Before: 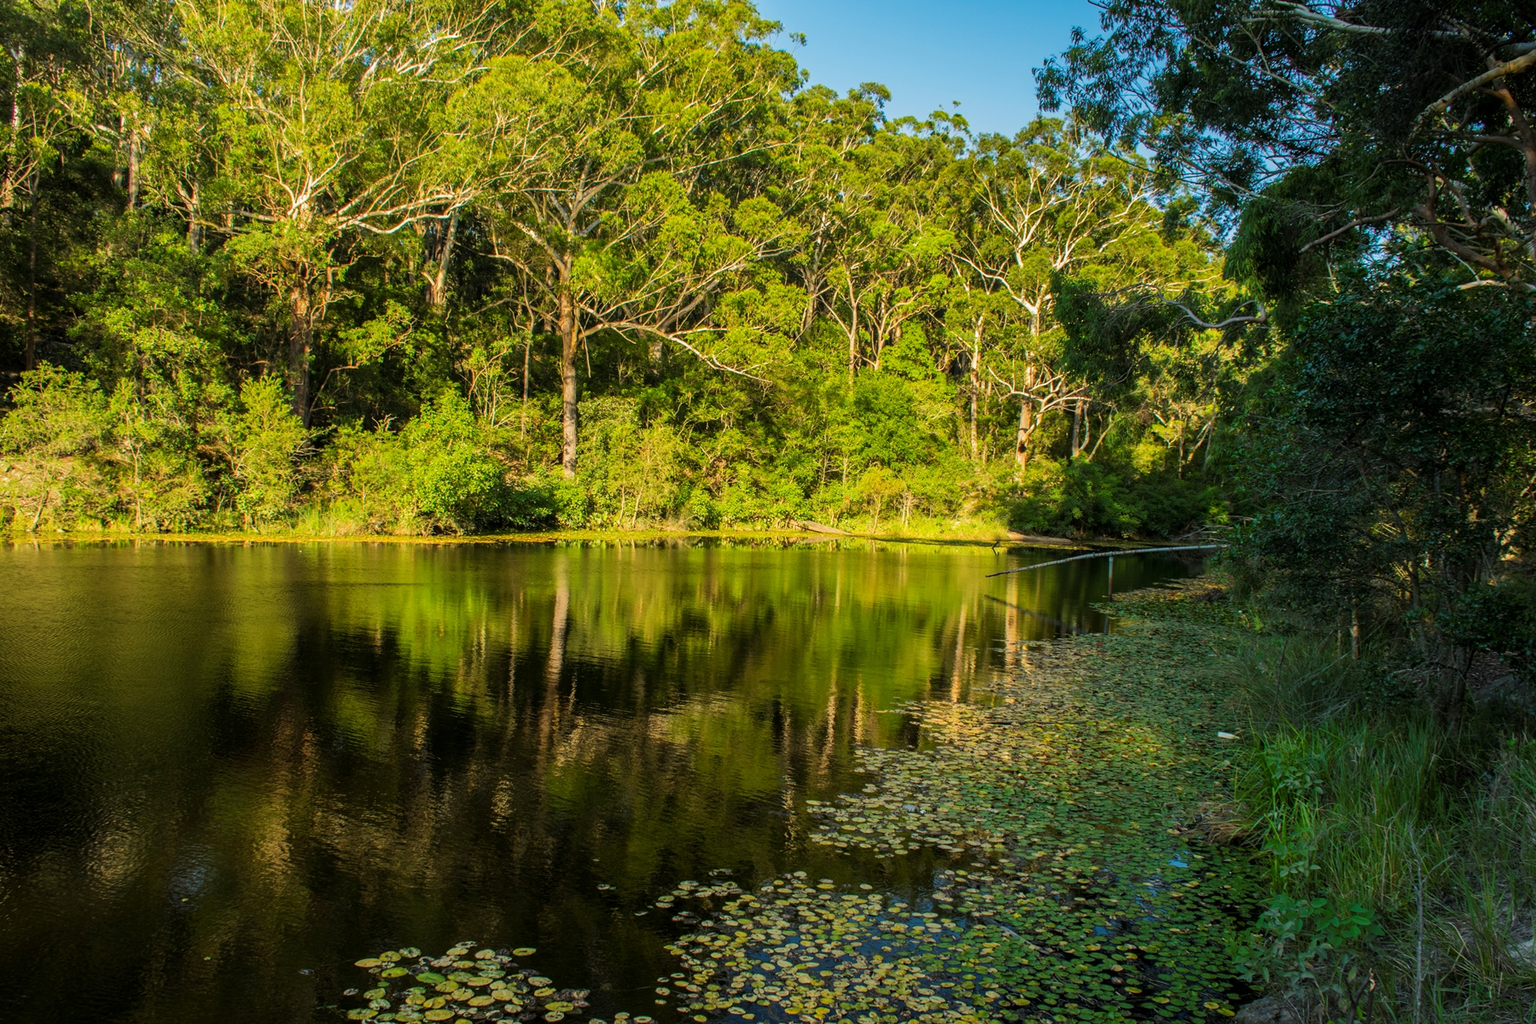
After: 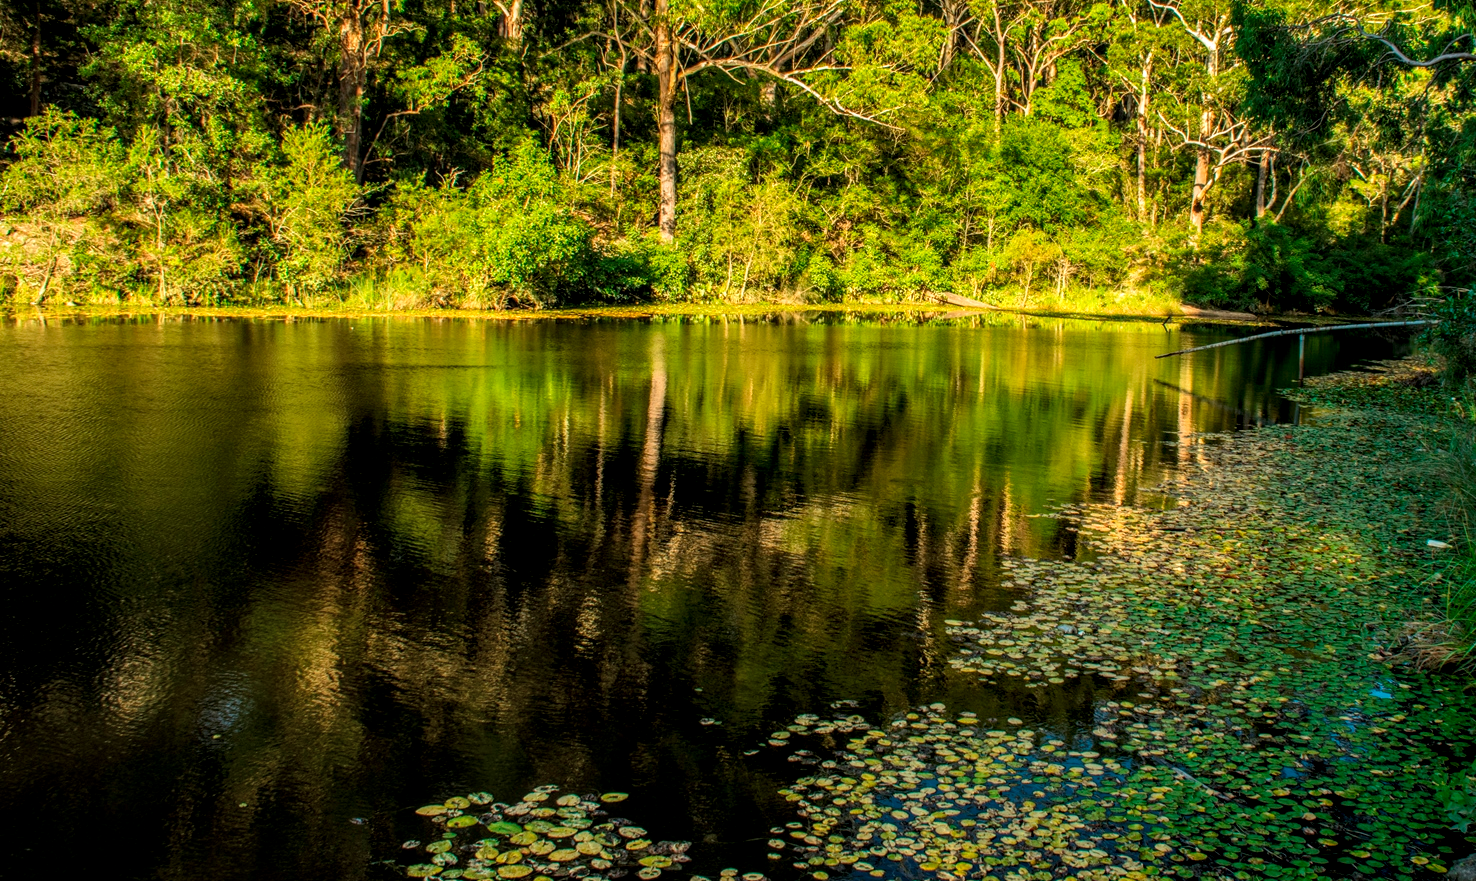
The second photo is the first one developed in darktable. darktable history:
local contrast: highlights 61%, detail 143%, midtone range 0.428
shadows and highlights: shadows 0, highlights 40
crop: top 26.531%, right 17.959%
